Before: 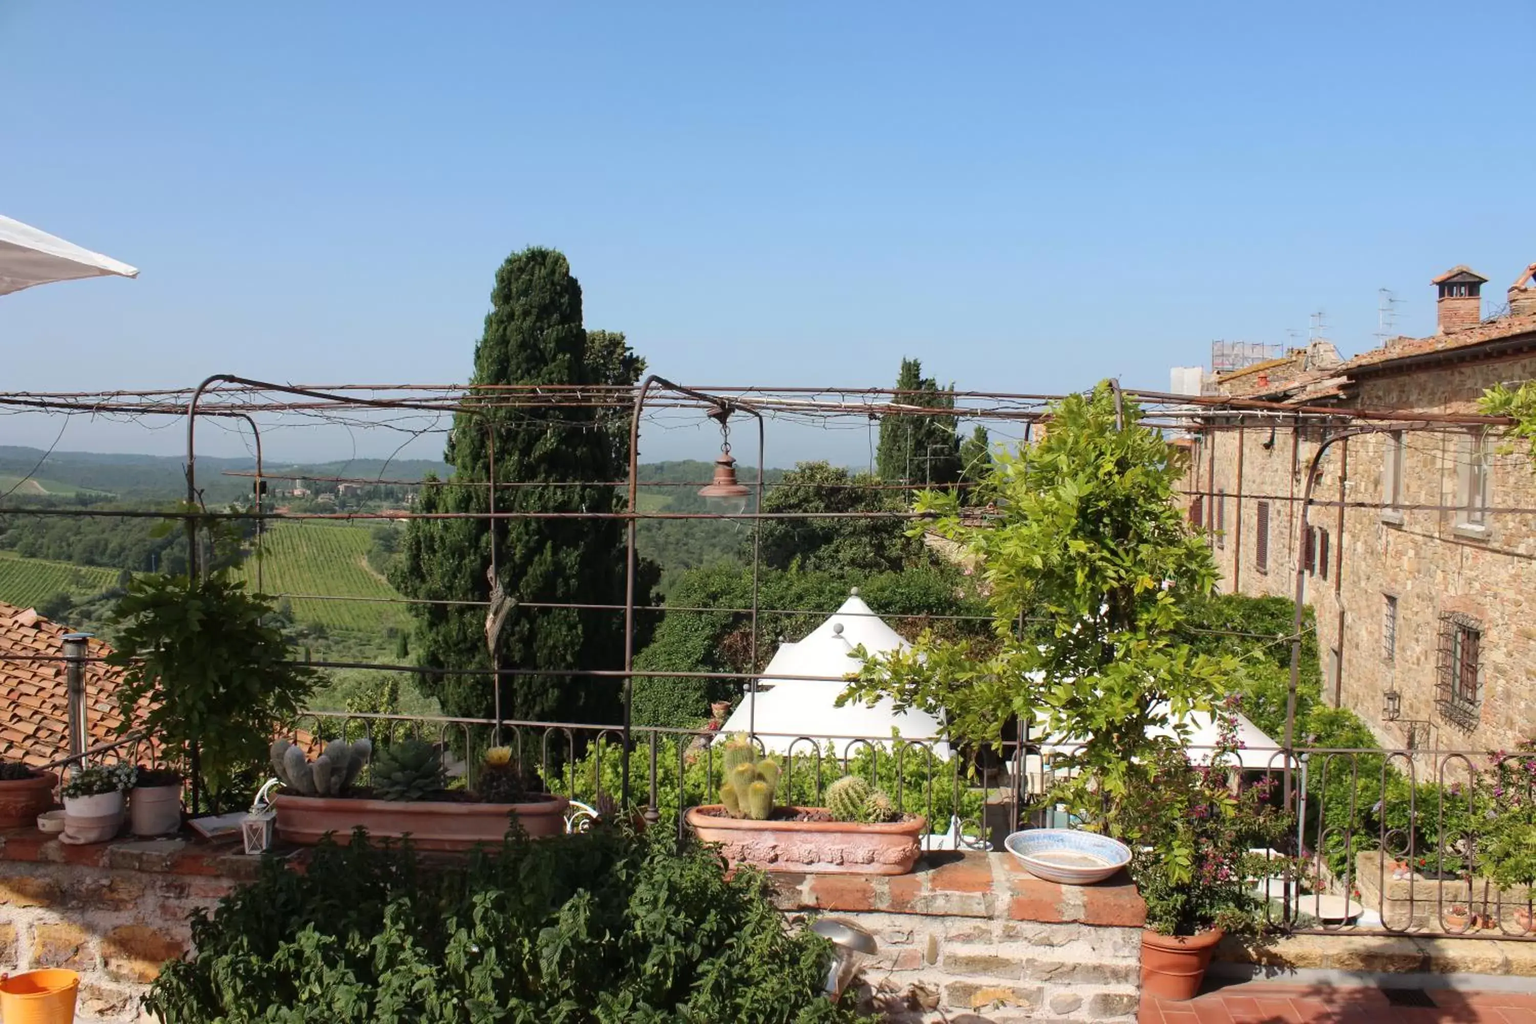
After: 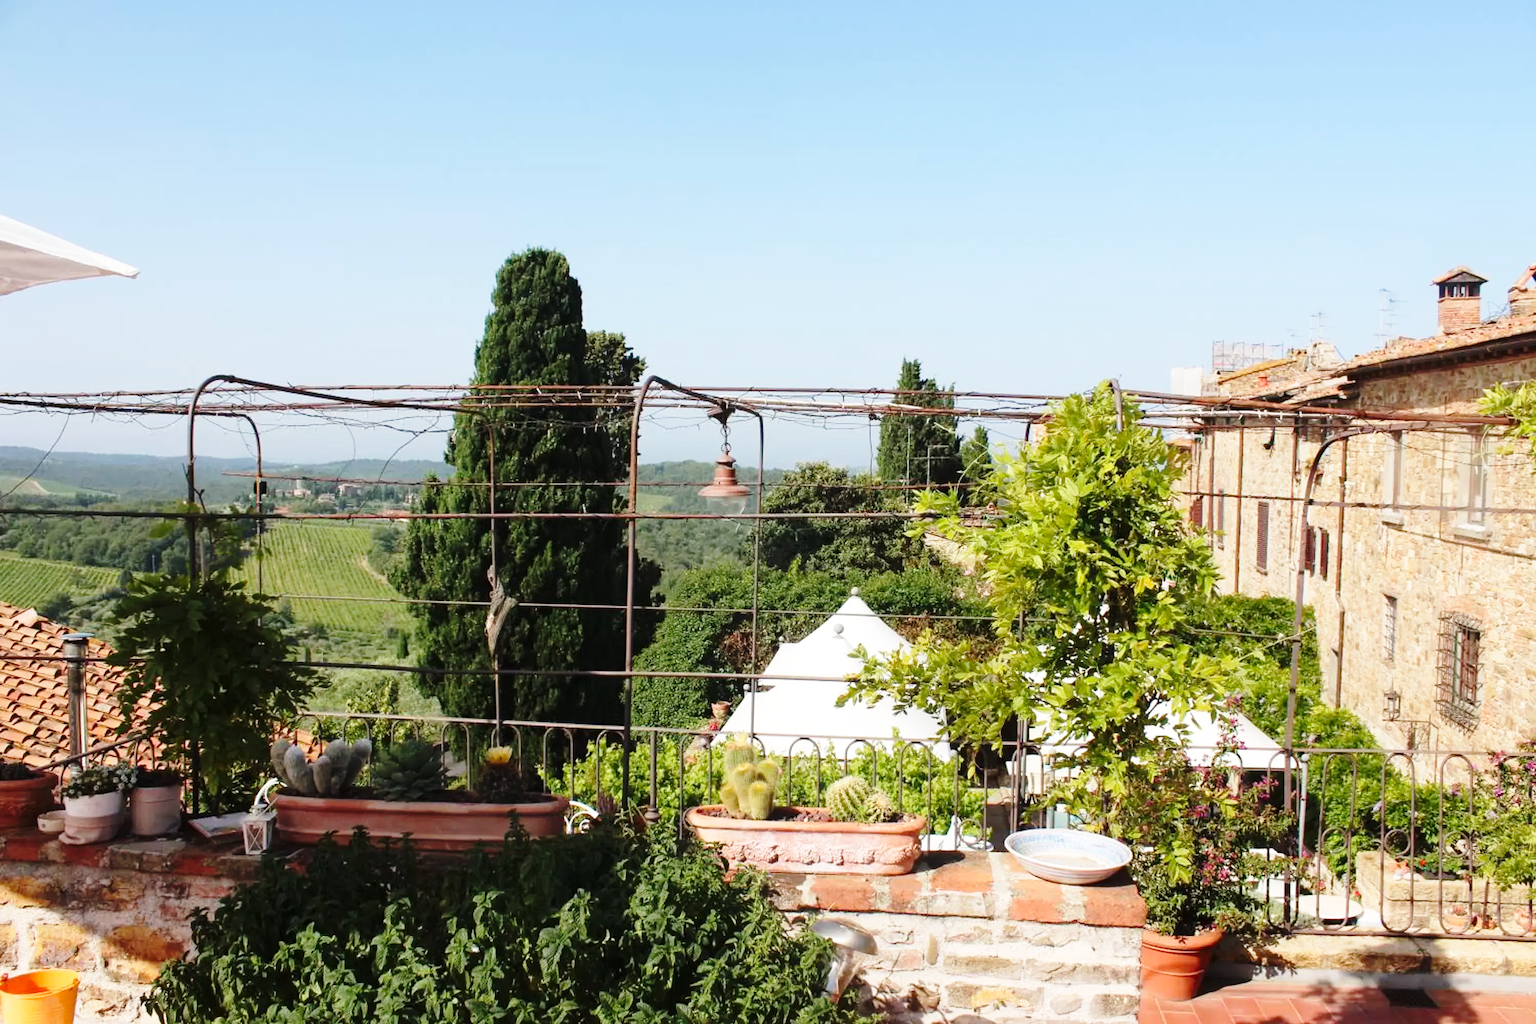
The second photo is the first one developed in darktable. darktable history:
base curve: curves: ch0 [(0, 0) (0.028, 0.03) (0.121, 0.232) (0.46, 0.748) (0.859, 0.968) (1, 1)], exposure shift 0.583, preserve colors none
